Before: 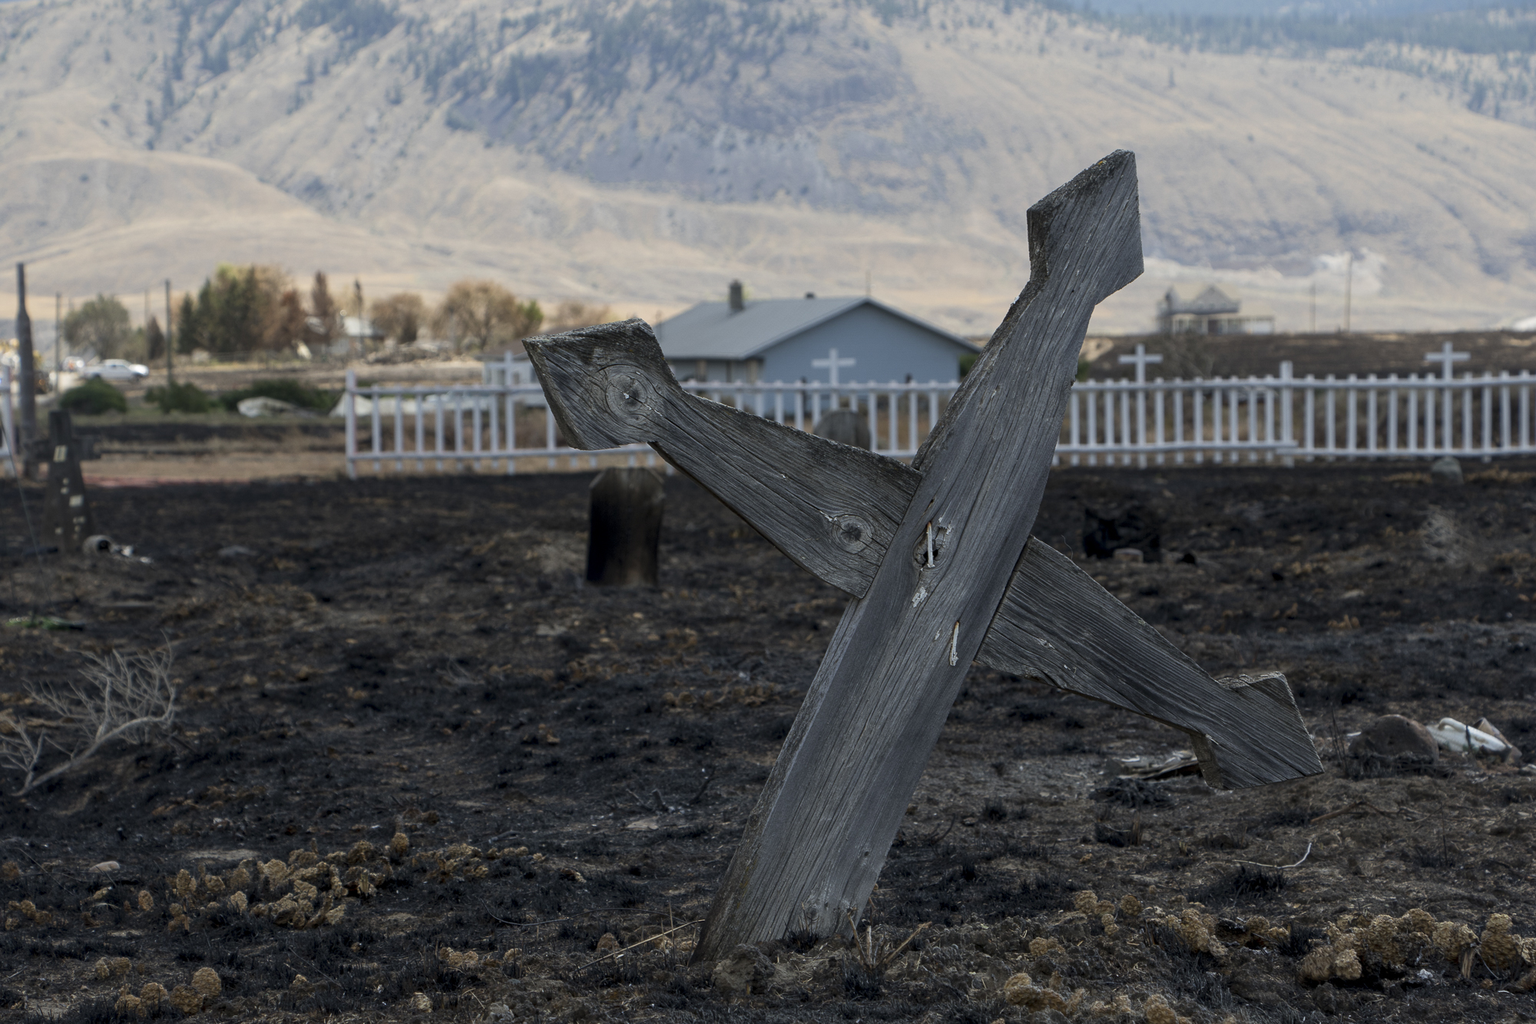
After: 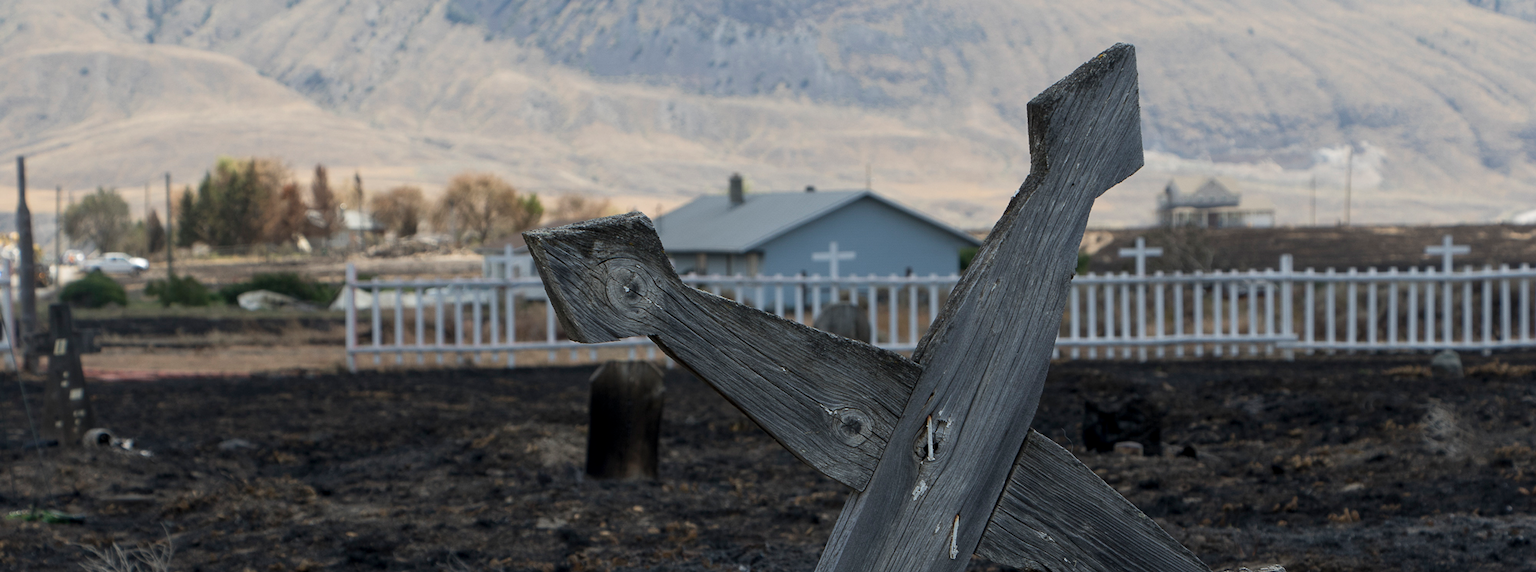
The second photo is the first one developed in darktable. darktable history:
crop and rotate: top 10.493%, bottom 33.542%
